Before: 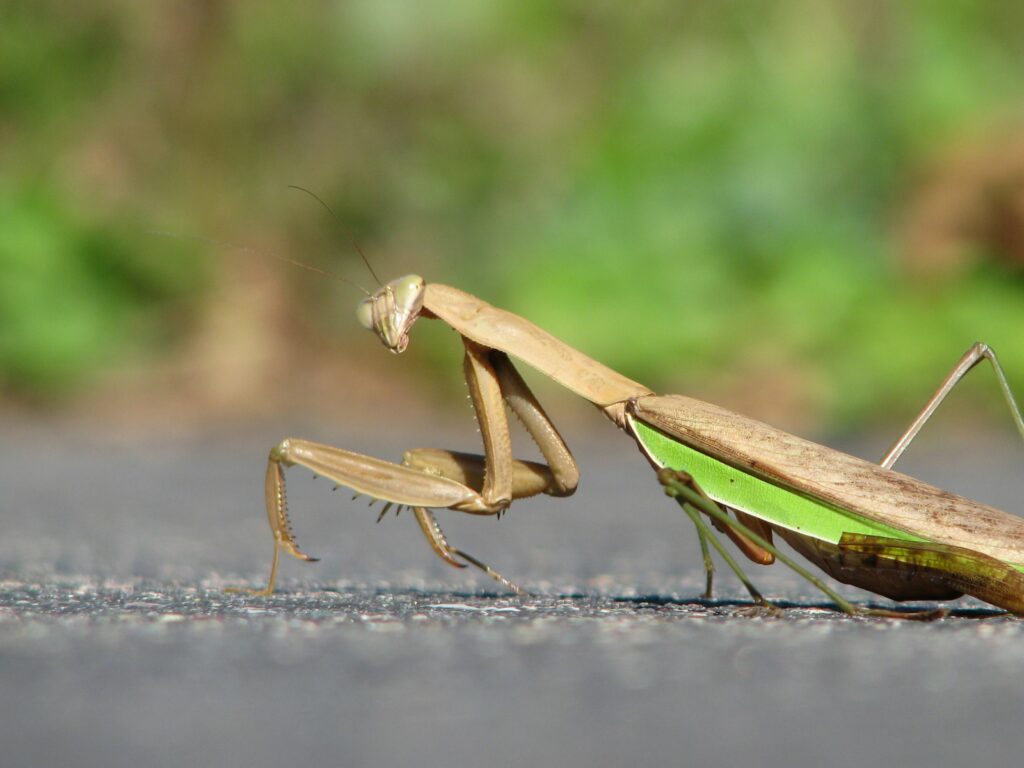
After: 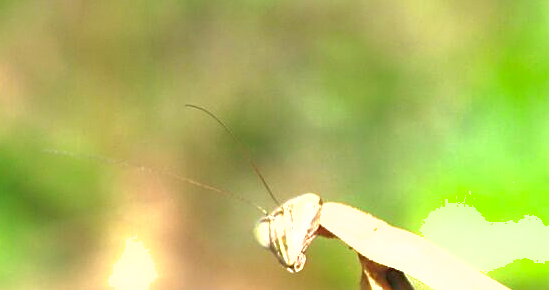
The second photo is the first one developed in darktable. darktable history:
exposure: black level correction 0, exposure 1.45 EV, compensate exposure bias true, compensate highlight preservation false
crop: left 10.121%, top 10.631%, right 36.218%, bottom 51.526%
sharpen: on, module defaults
shadows and highlights: on, module defaults
